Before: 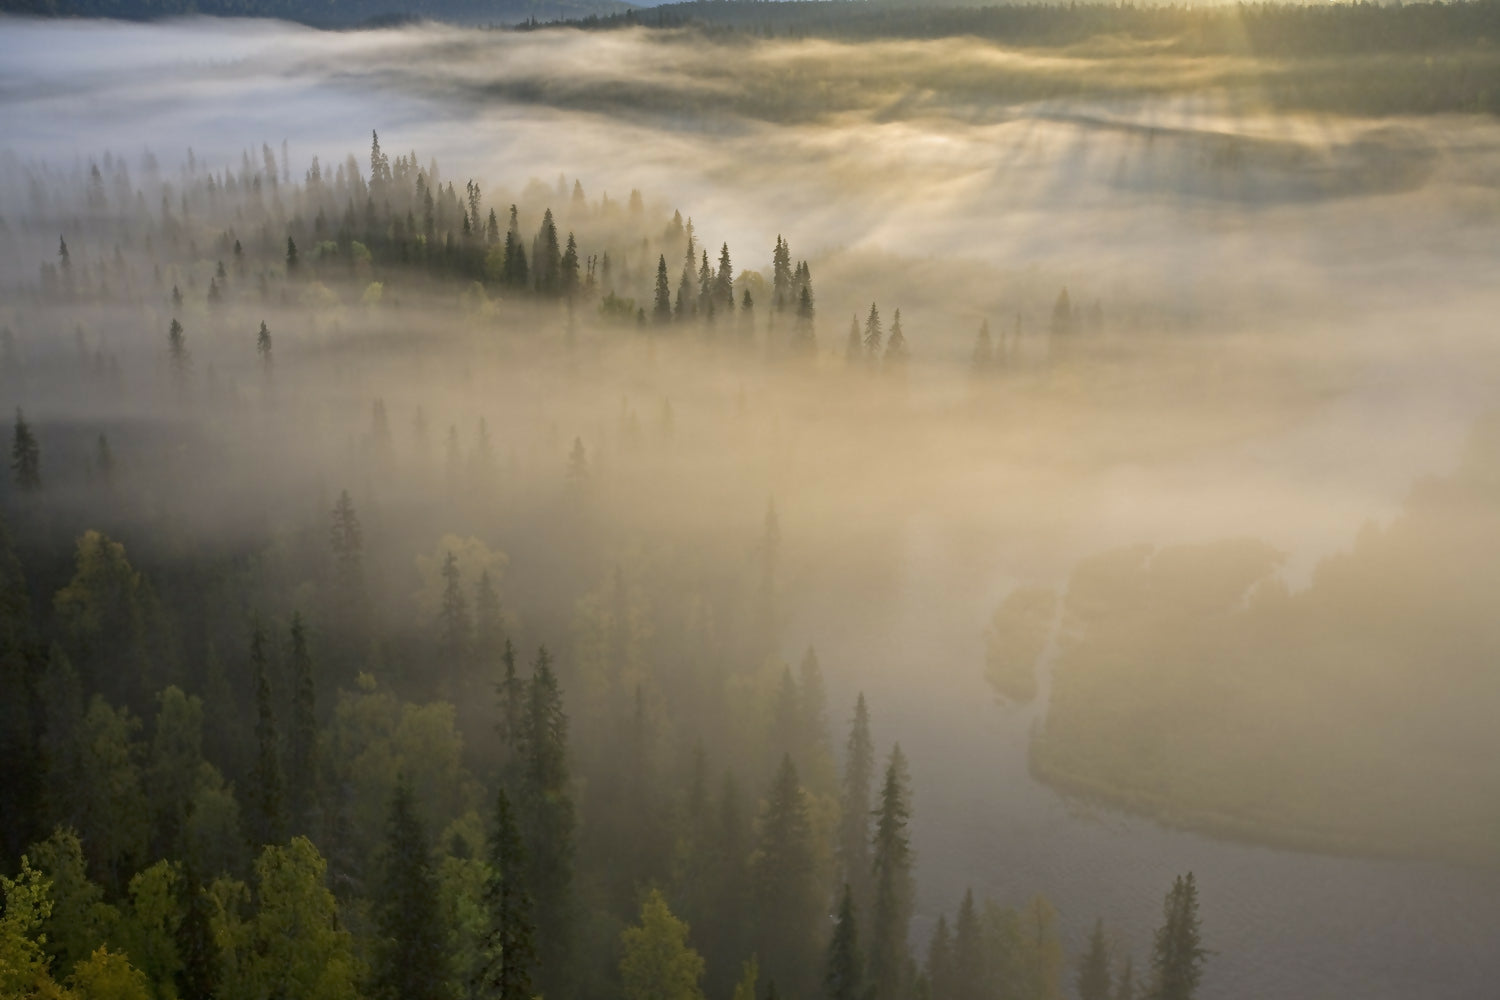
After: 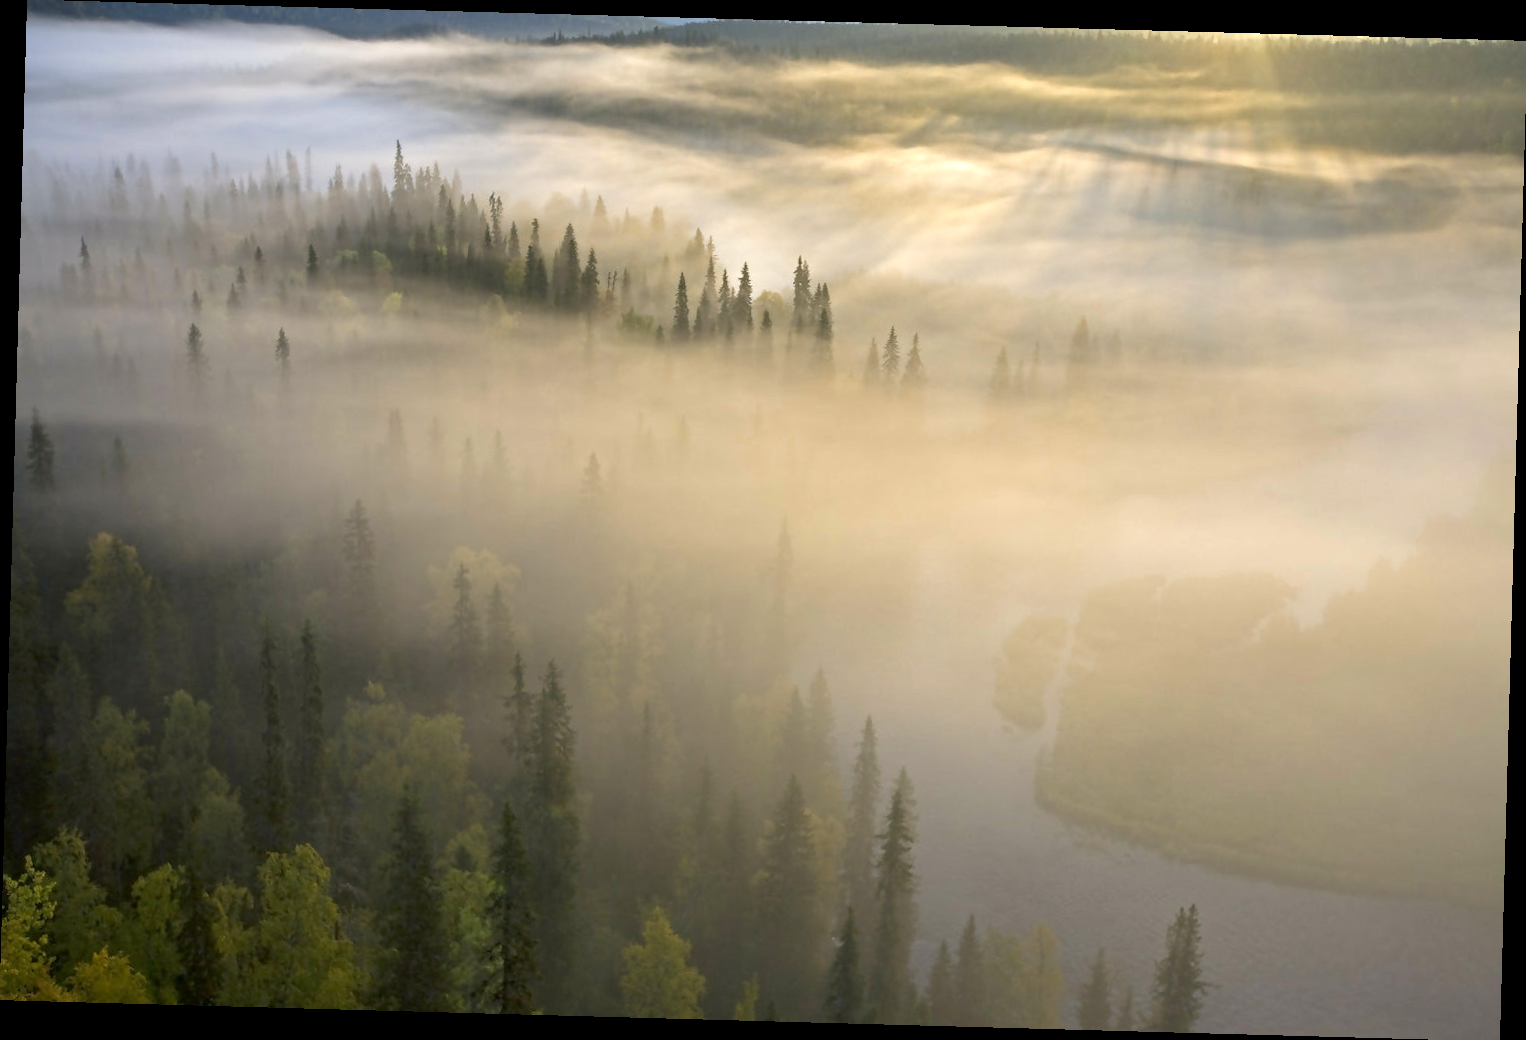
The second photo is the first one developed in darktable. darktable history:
crop and rotate: angle -1.58°
exposure: black level correction 0.001, exposure 0.499 EV, compensate highlight preservation false
